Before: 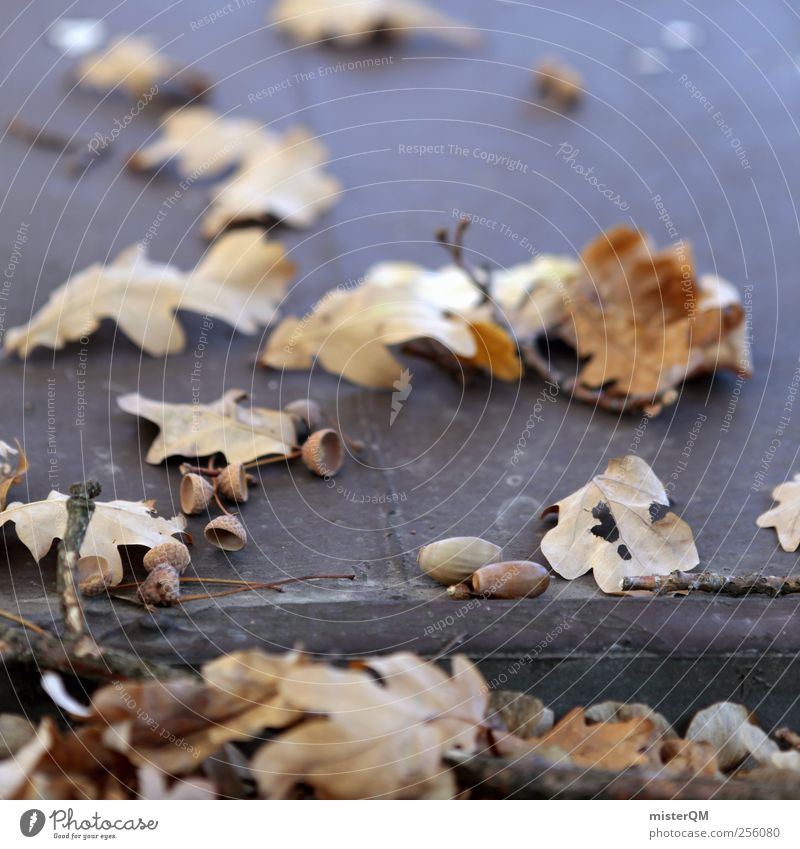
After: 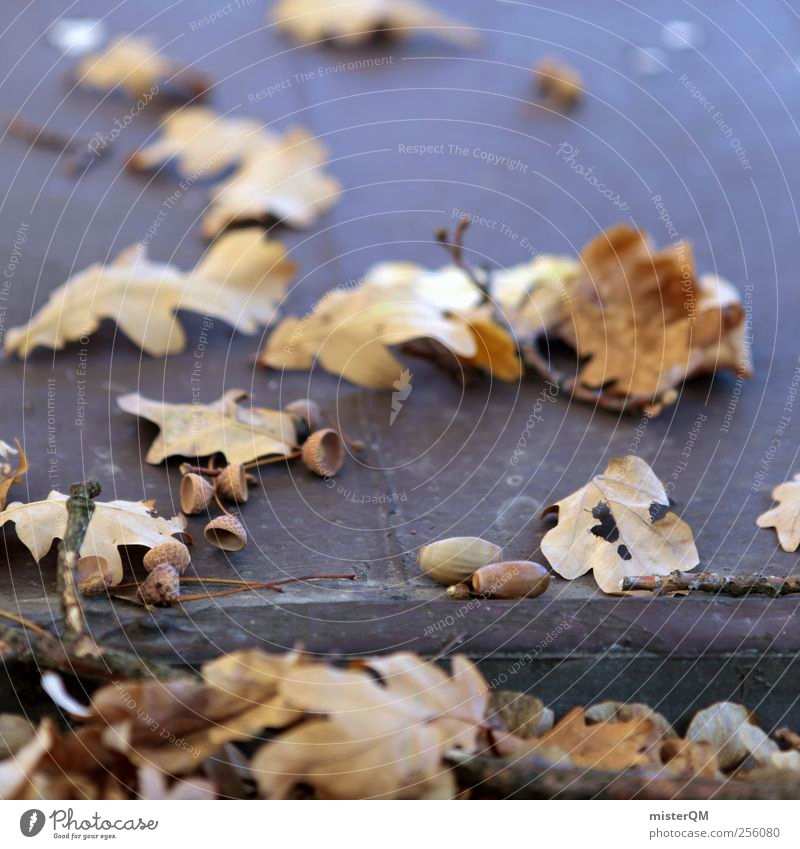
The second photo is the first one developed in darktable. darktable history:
velvia: strength 30.31%
